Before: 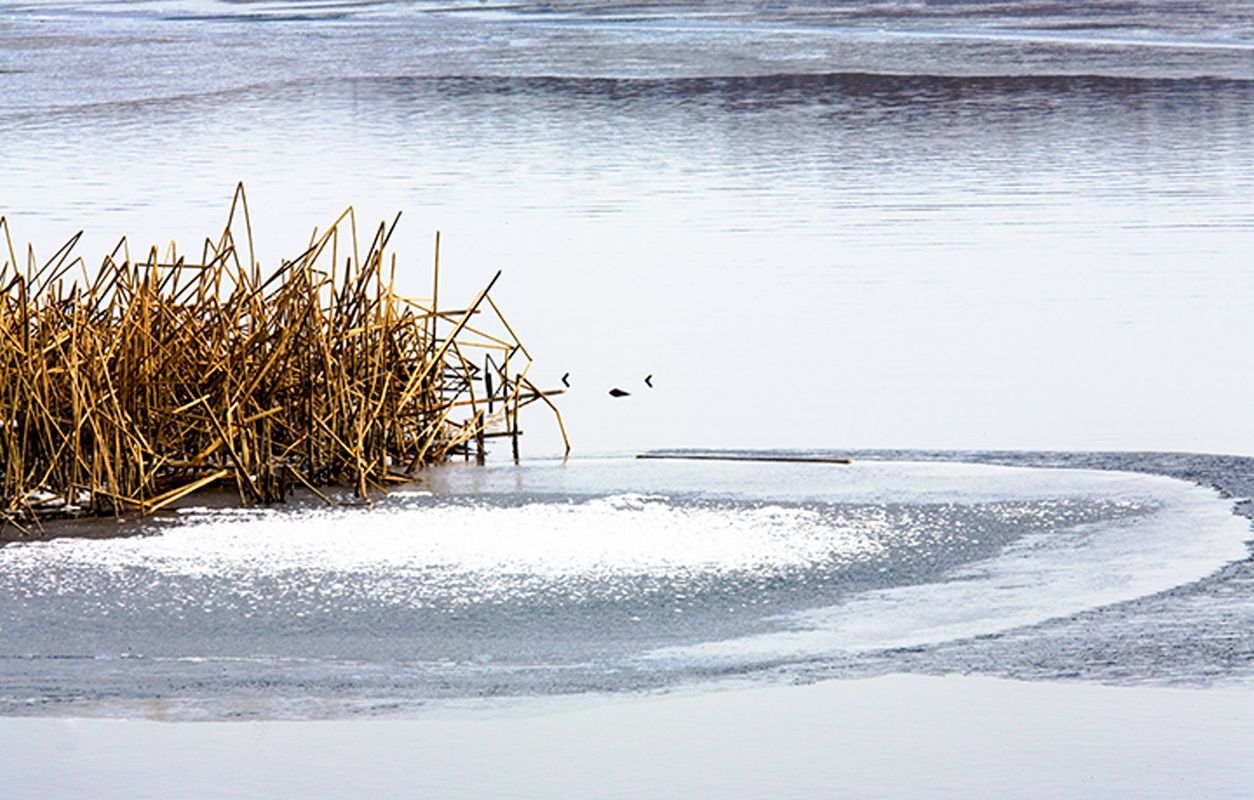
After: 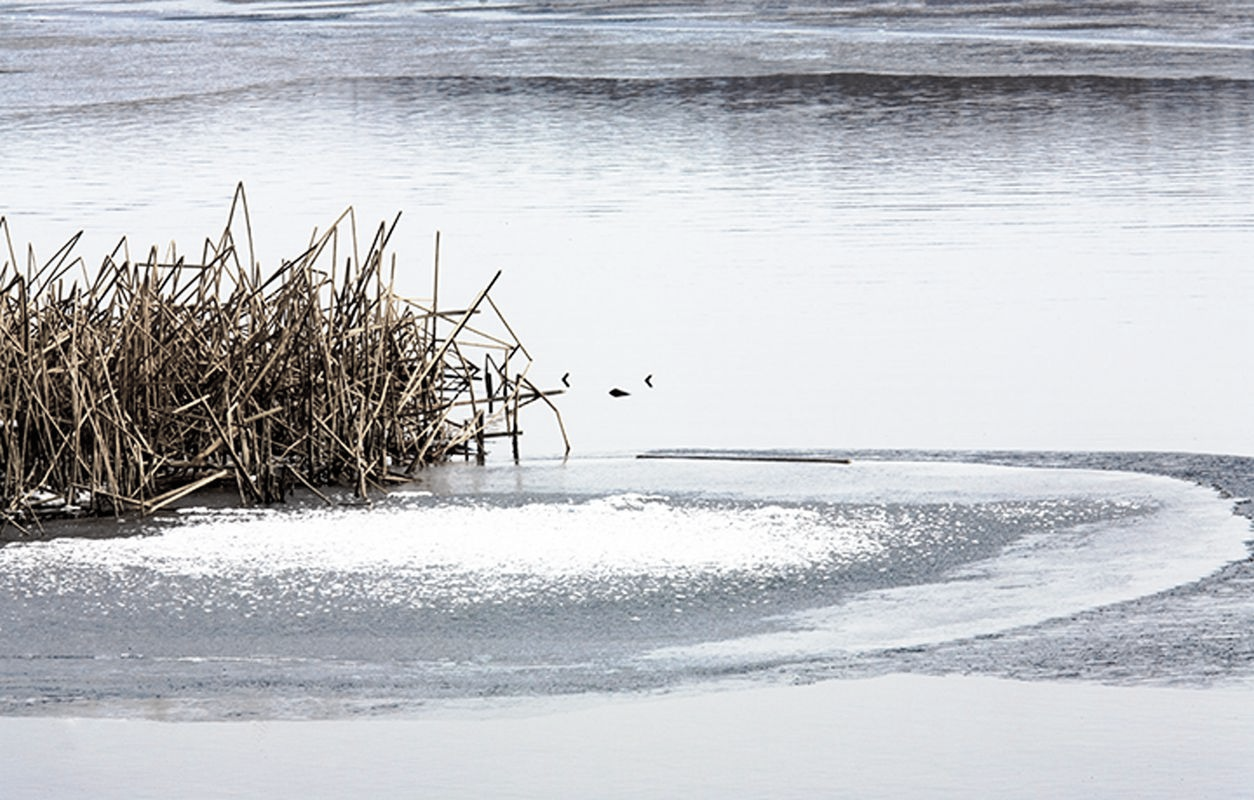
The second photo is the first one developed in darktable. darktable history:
color zones: curves: ch1 [(0.238, 0.163) (0.476, 0.2) (0.733, 0.322) (0.848, 0.134)]
exposure: compensate exposure bias true, compensate highlight preservation false
